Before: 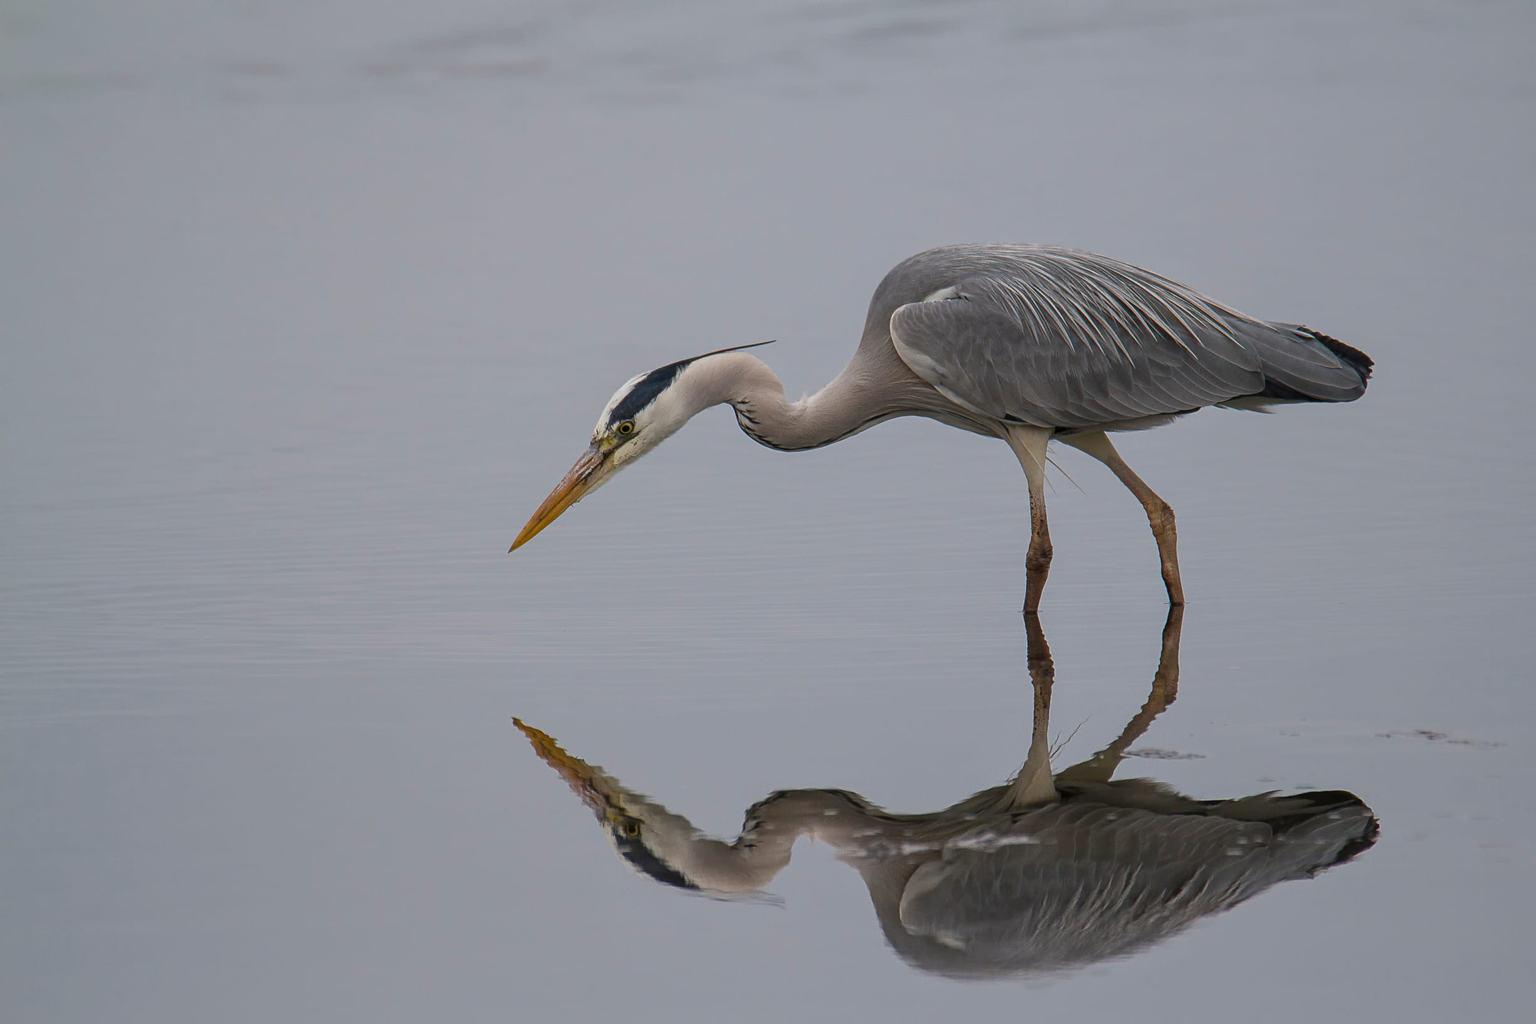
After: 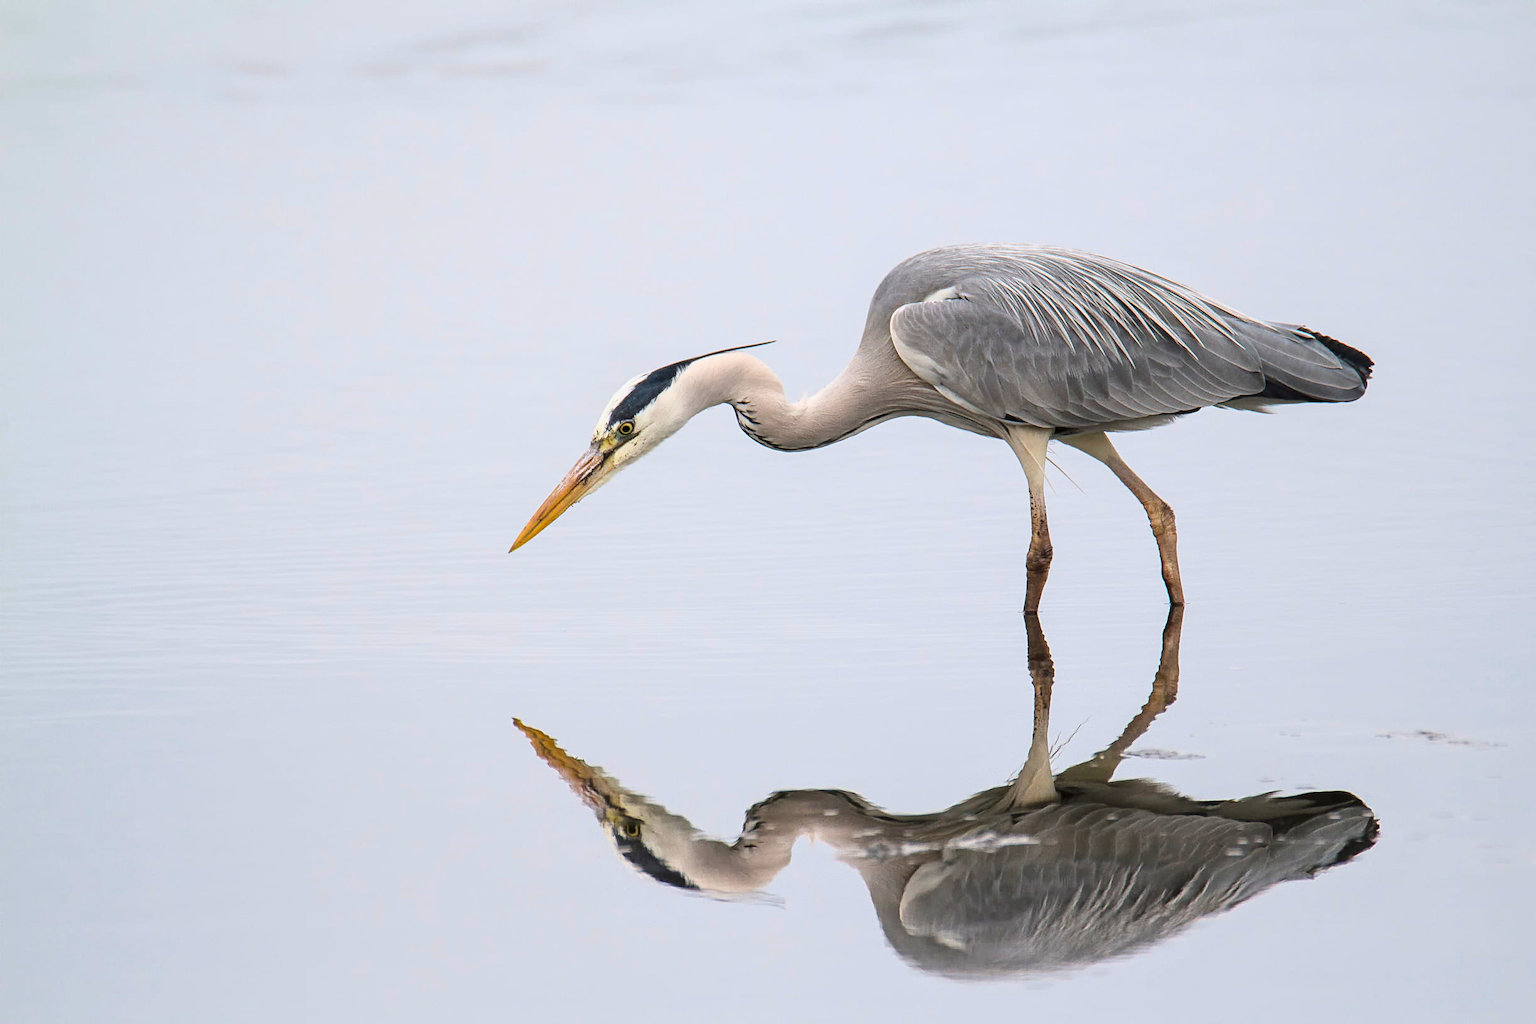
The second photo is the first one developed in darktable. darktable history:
base curve: curves: ch0 [(0, 0) (0.018, 0.026) (0.143, 0.37) (0.33, 0.731) (0.458, 0.853) (0.735, 0.965) (0.905, 0.986) (1, 1)]
tone equalizer: on, module defaults
